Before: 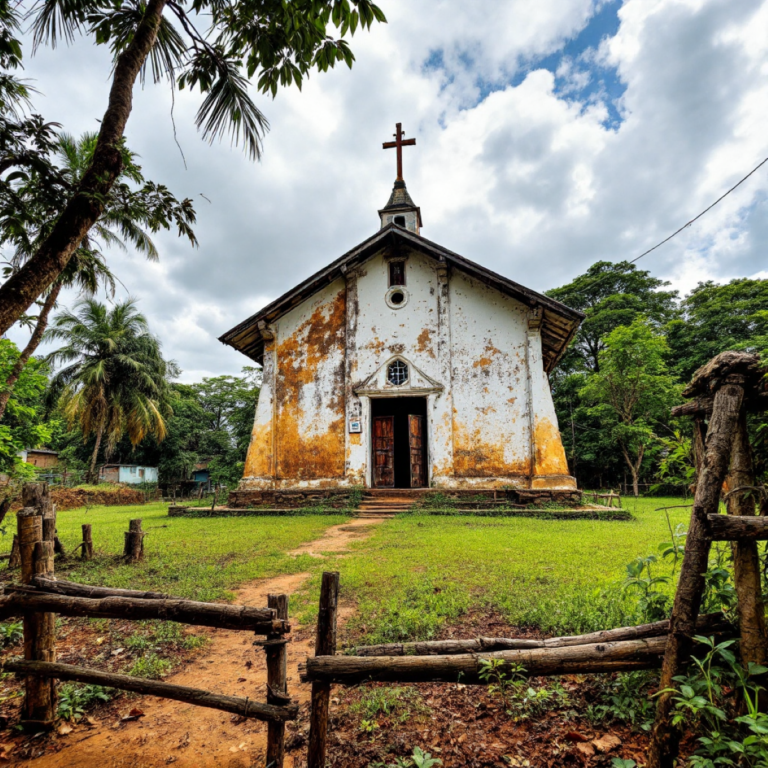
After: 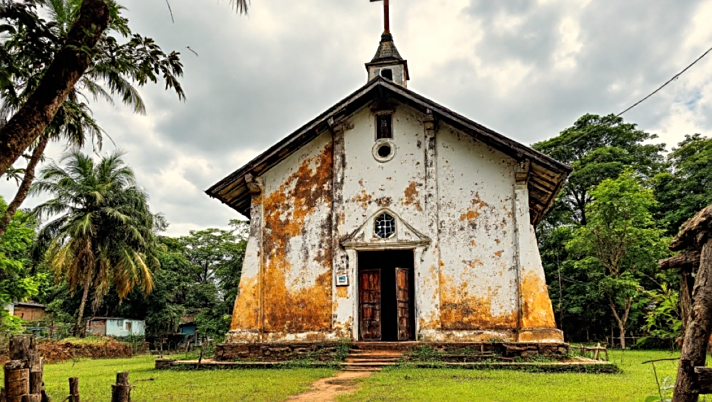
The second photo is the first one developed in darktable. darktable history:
white balance: red 1.045, blue 0.932
sharpen: on, module defaults
crop: left 1.744%, top 19.225%, right 5.069%, bottom 28.357%
